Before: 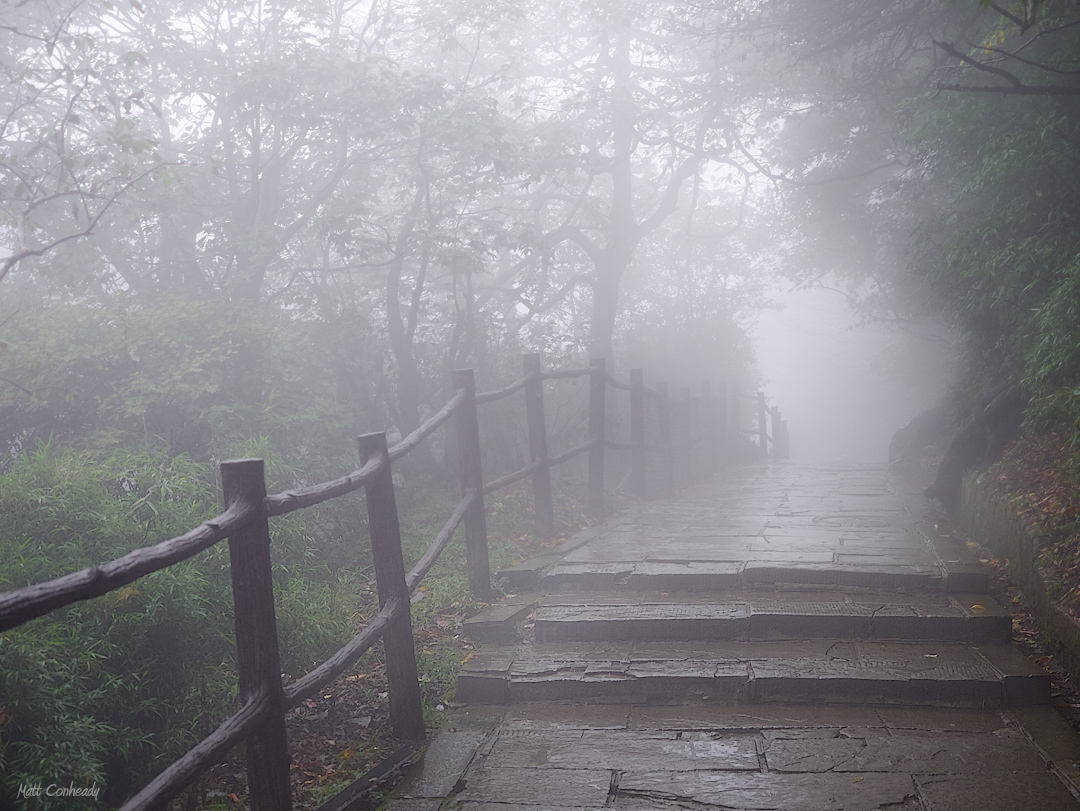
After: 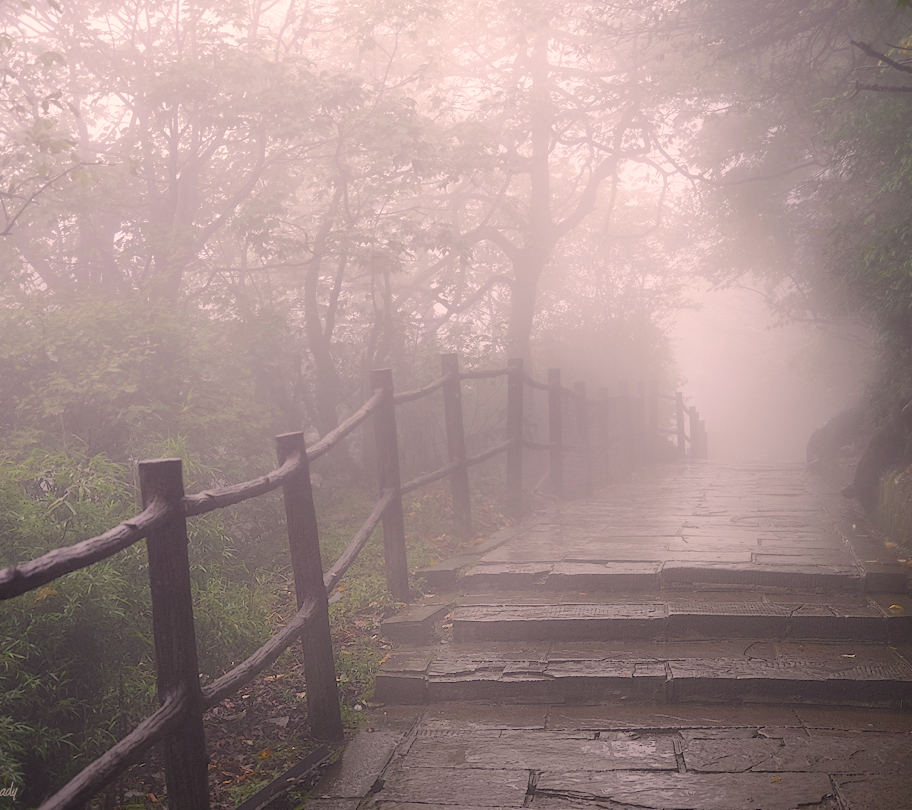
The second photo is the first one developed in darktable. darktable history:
color correction: highlights a* 11.96, highlights b* 11.58
crop: left 7.598%, right 7.873%
